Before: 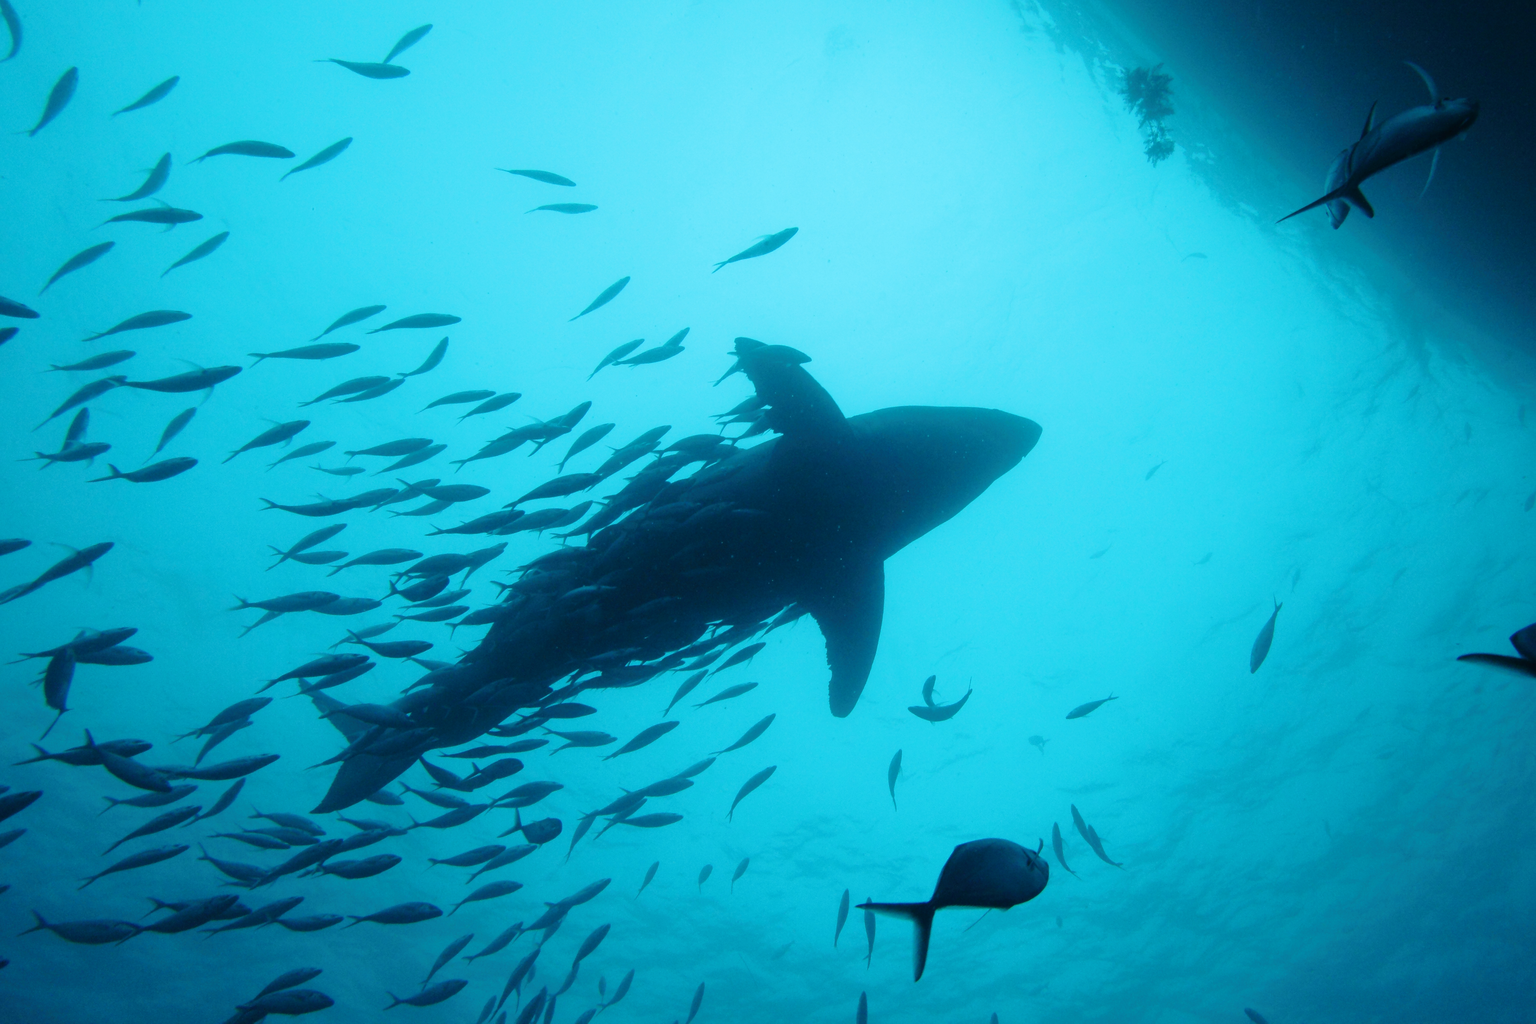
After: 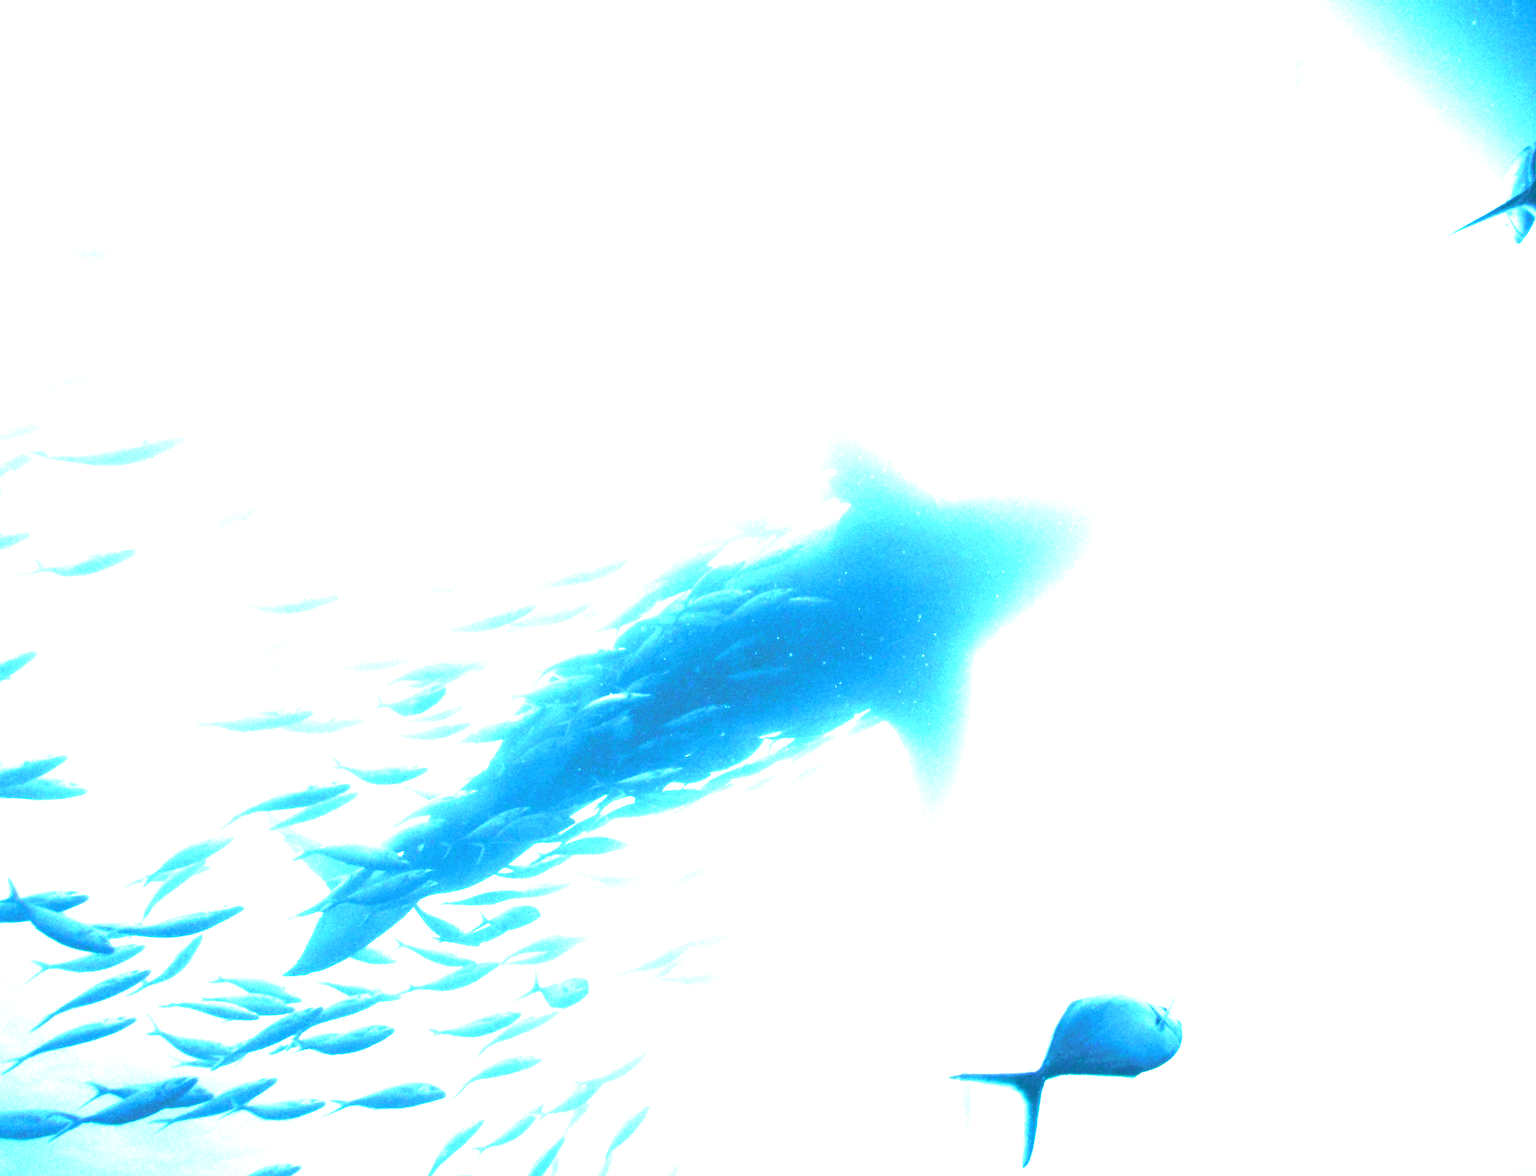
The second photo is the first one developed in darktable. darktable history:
exposure: black level correction 0, exposure 4 EV, compensate exposure bias true, compensate highlight preservation false
velvia: on, module defaults
crop and rotate: angle 1°, left 4.281%, top 0.642%, right 11.383%, bottom 2.486%
